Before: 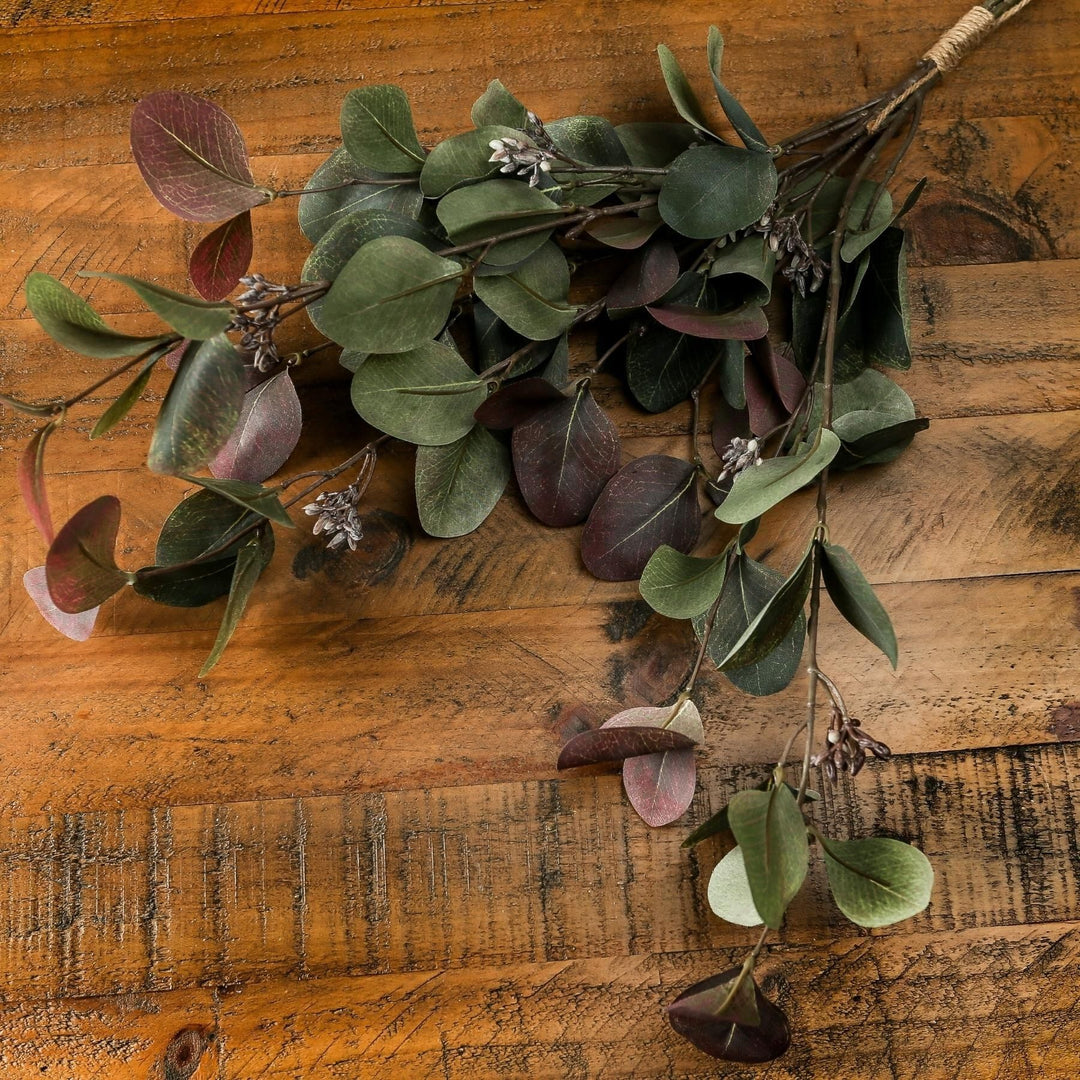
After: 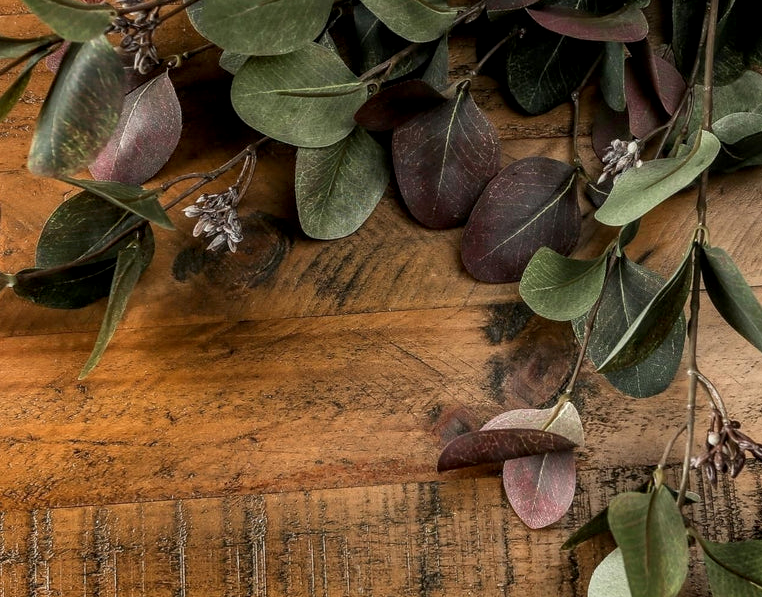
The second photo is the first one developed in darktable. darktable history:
local contrast: on, module defaults
crop: left 11.123%, top 27.61%, right 18.3%, bottom 17.034%
